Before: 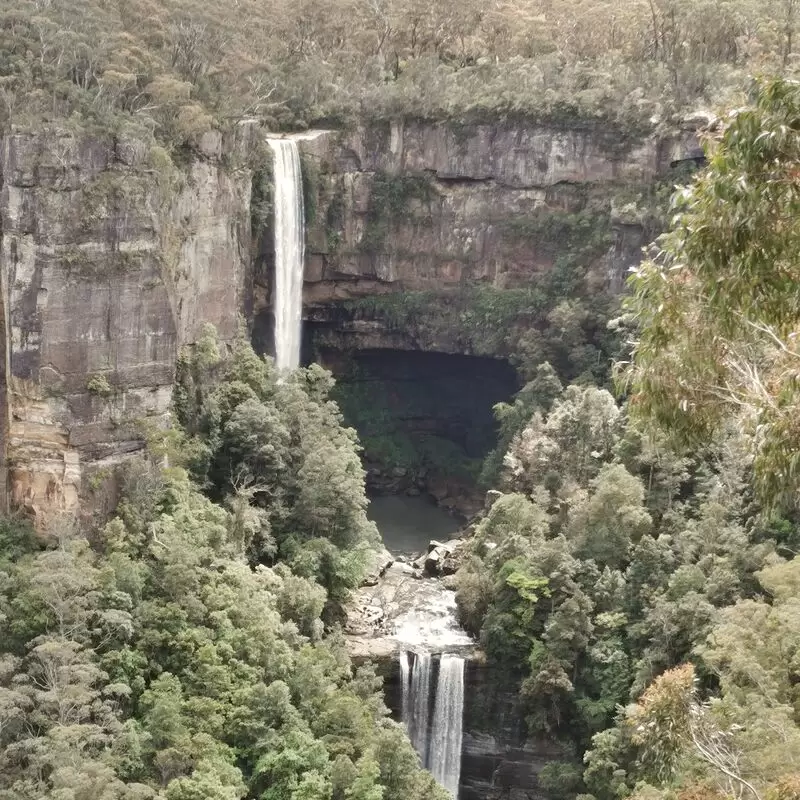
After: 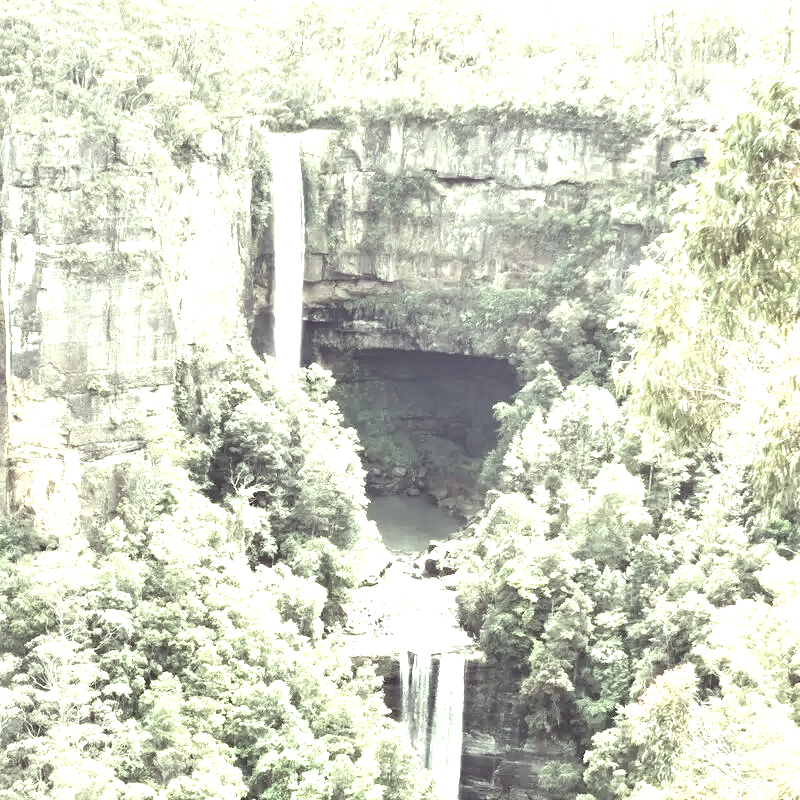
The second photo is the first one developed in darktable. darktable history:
color correction: highlights a* -20.58, highlights b* 20.34, shadows a* 19.49, shadows b* -20.15, saturation 0.421
exposure: exposure 2.015 EV, compensate exposure bias true, compensate highlight preservation false
